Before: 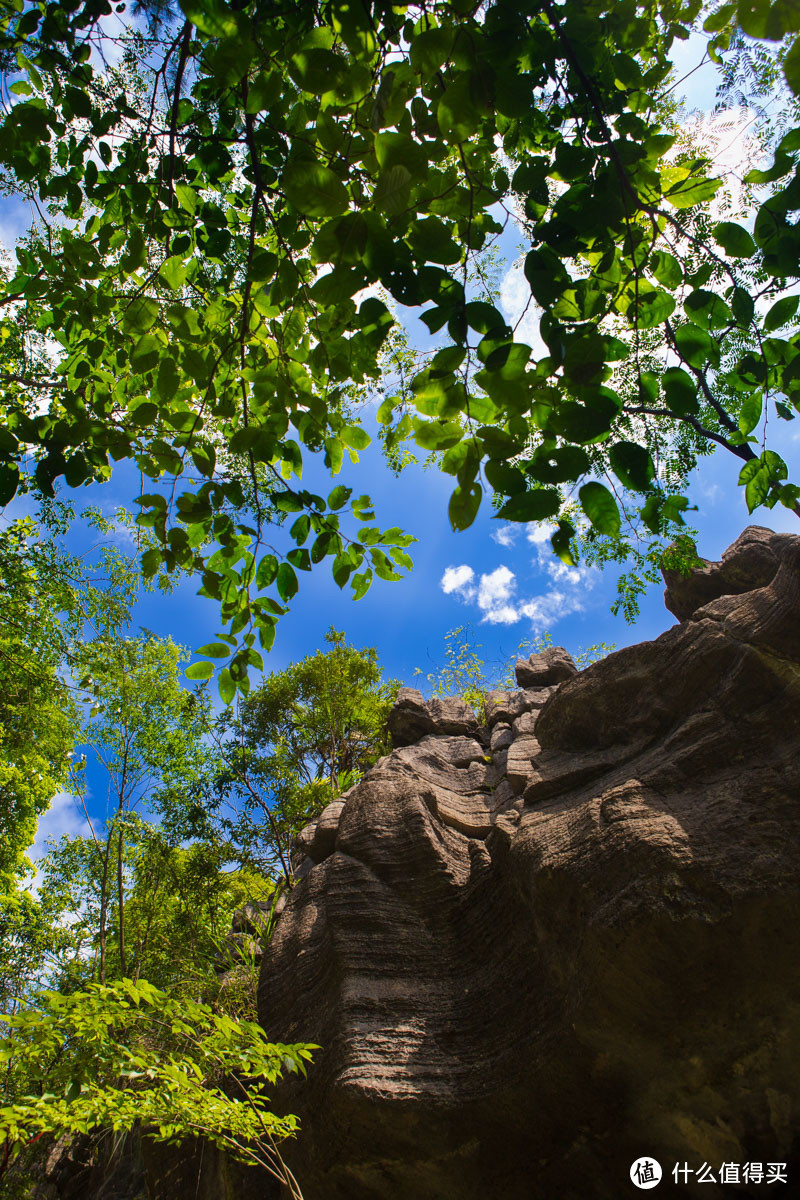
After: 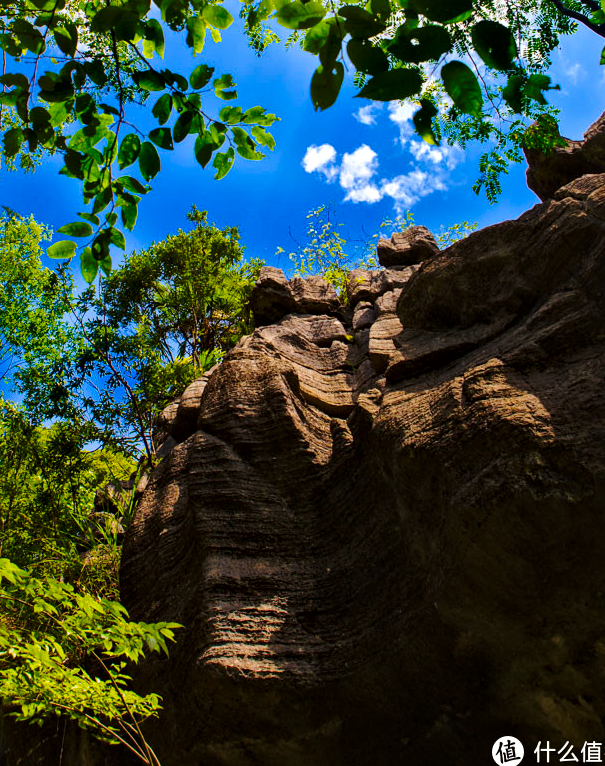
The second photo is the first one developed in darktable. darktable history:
local contrast: mode bilateral grid, contrast 20, coarseness 19, detail 163%, midtone range 0.2
crop and rotate: left 17.299%, top 35.115%, right 7.015%, bottom 1.024%
base curve: curves: ch0 [(0, 0) (0.073, 0.04) (0.157, 0.139) (0.492, 0.492) (0.758, 0.758) (1, 1)], preserve colors none
color balance rgb: perceptual saturation grading › global saturation 30%, global vibrance 20%
